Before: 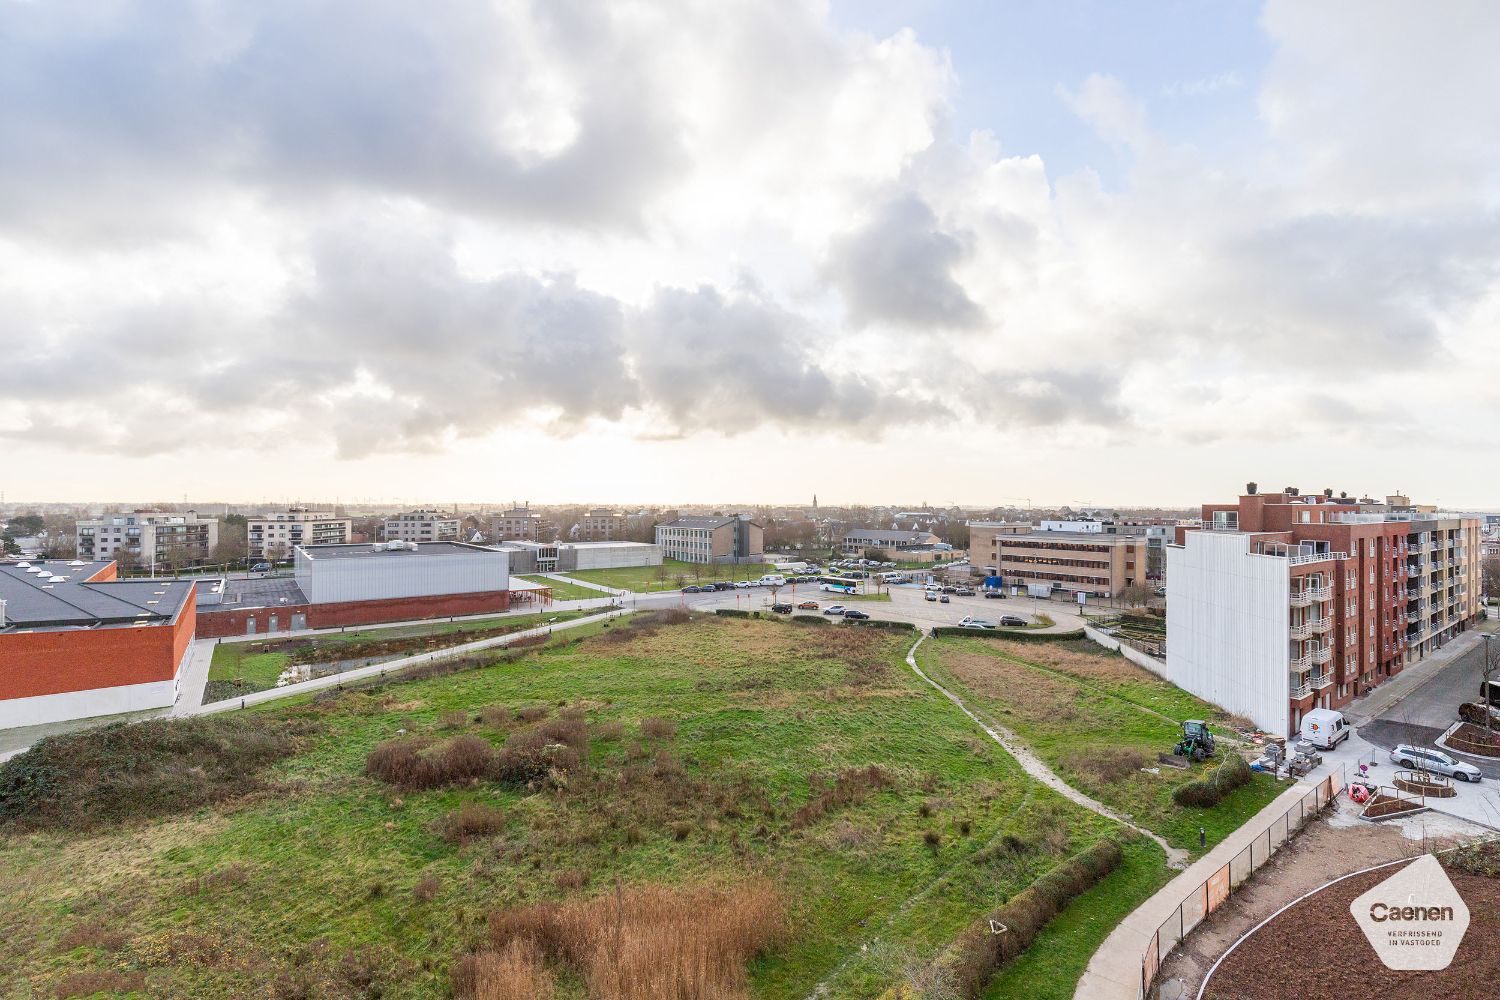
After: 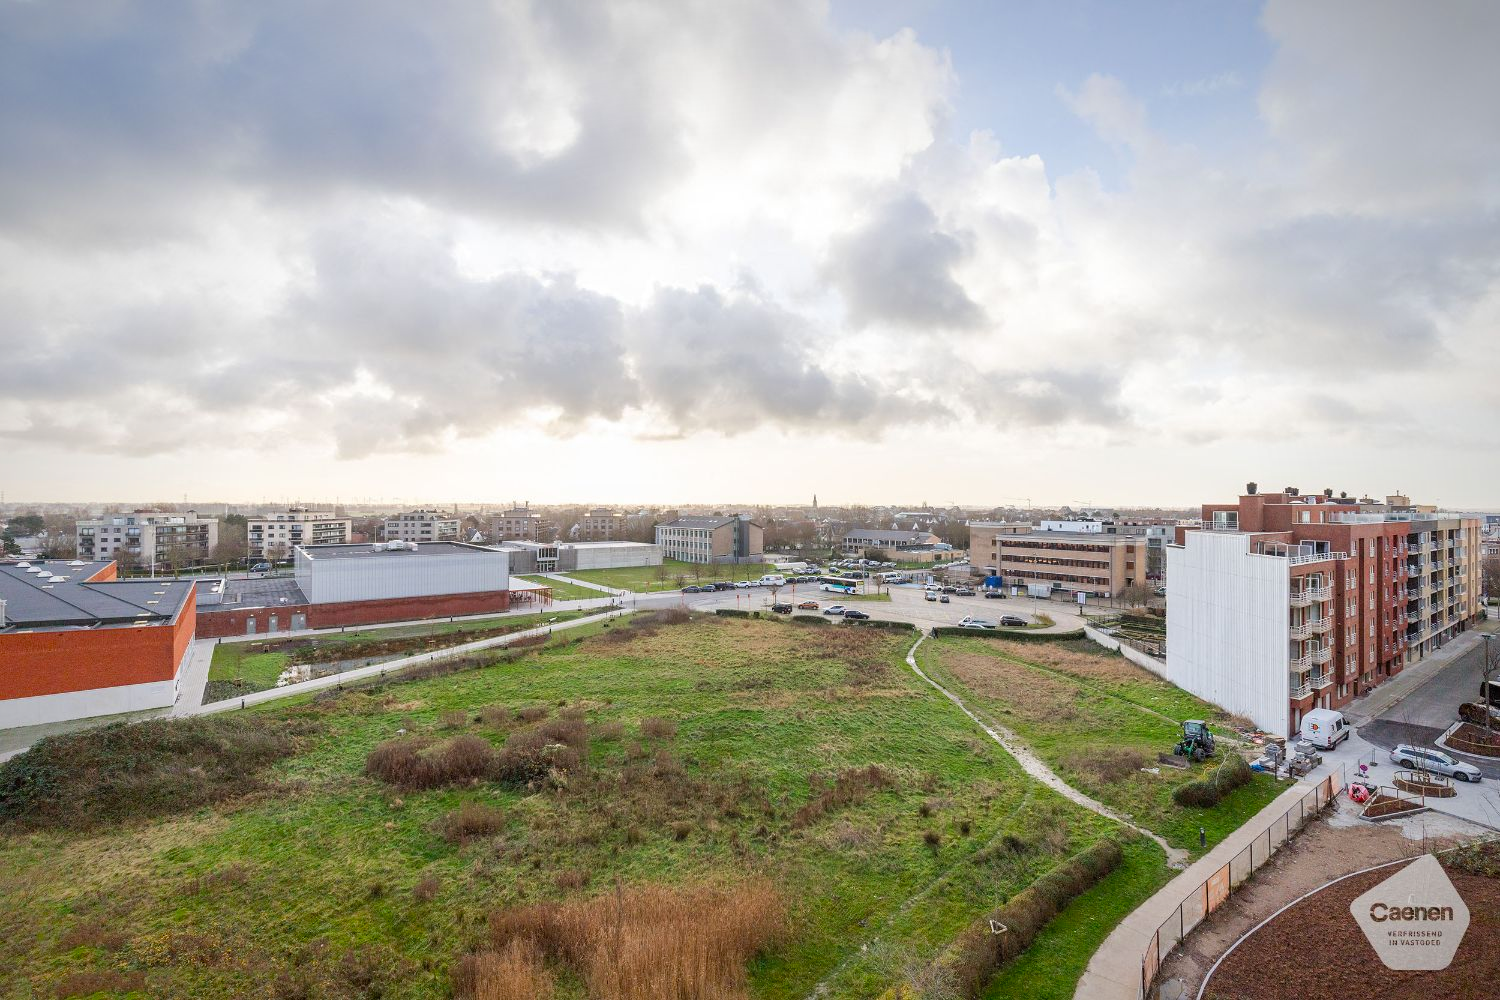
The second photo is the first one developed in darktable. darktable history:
vignetting: fall-off start 67.65%, fall-off radius 68.37%, saturation 0.386, automatic ratio true, unbound false
